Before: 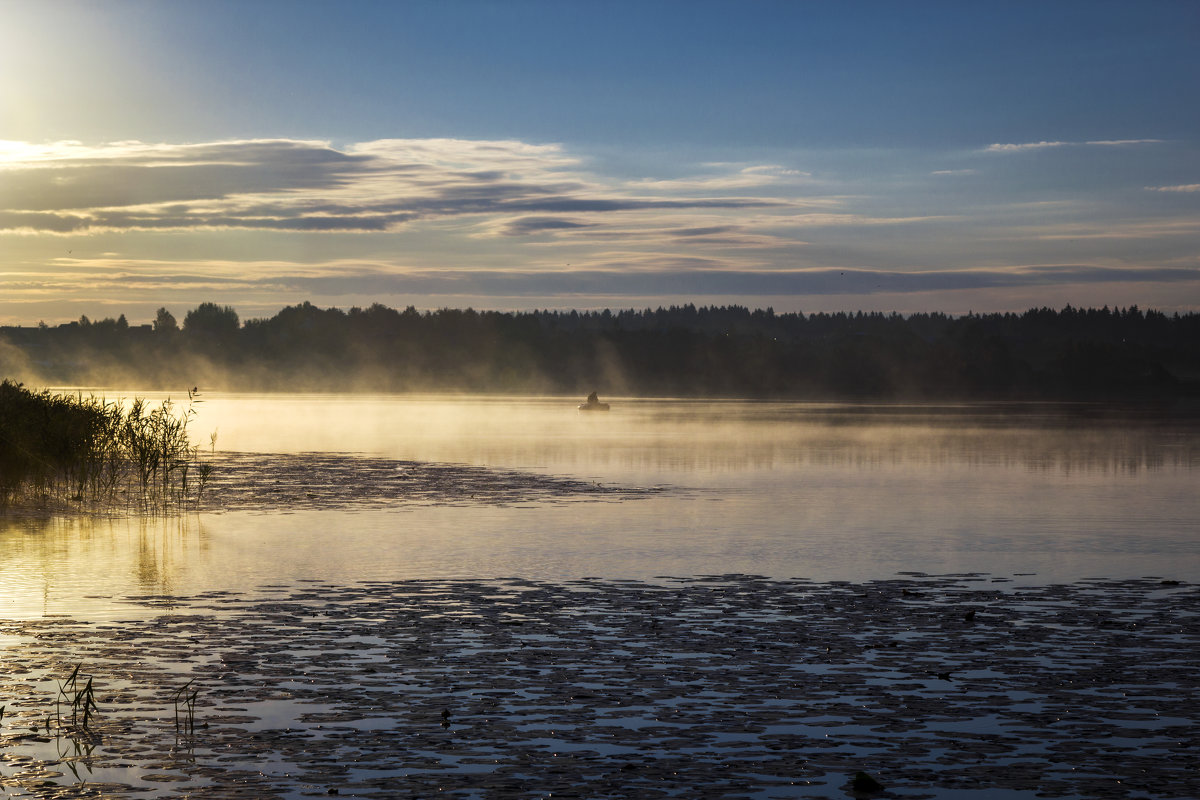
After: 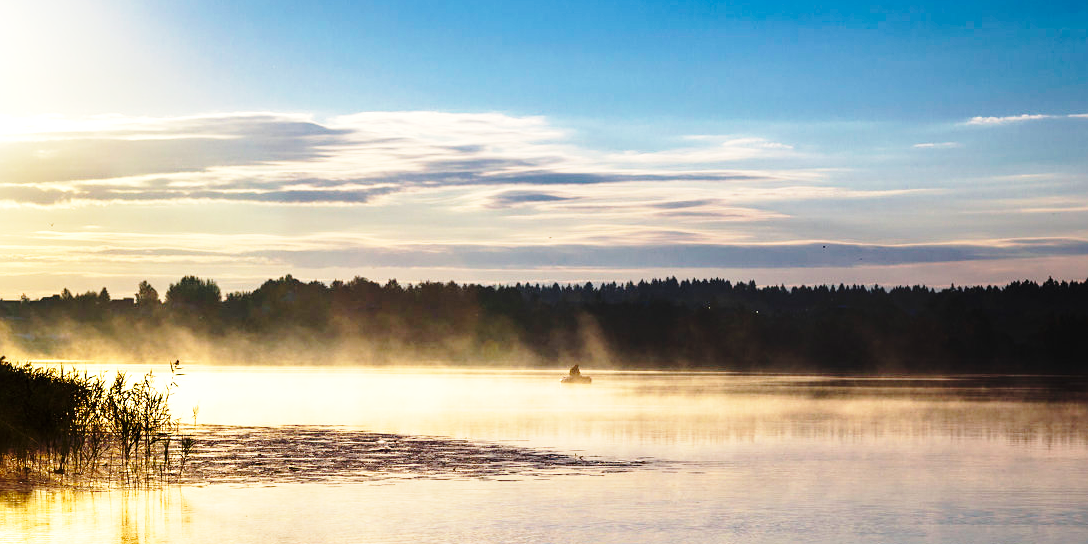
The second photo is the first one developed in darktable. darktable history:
exposure: exposure 0.378 EV, compensate highlight preservation false
crop: left 1.545%, top 3.412%, right 7.705%, bottom 28.501%
base curve: curves: ch0 [(0, 0) (0.04, 0.03) (0.133, 0.232) (0.448, 0.748) (0.843, 0.968) (1, 1)], preserve colors none
sharpen: amount 0.212
